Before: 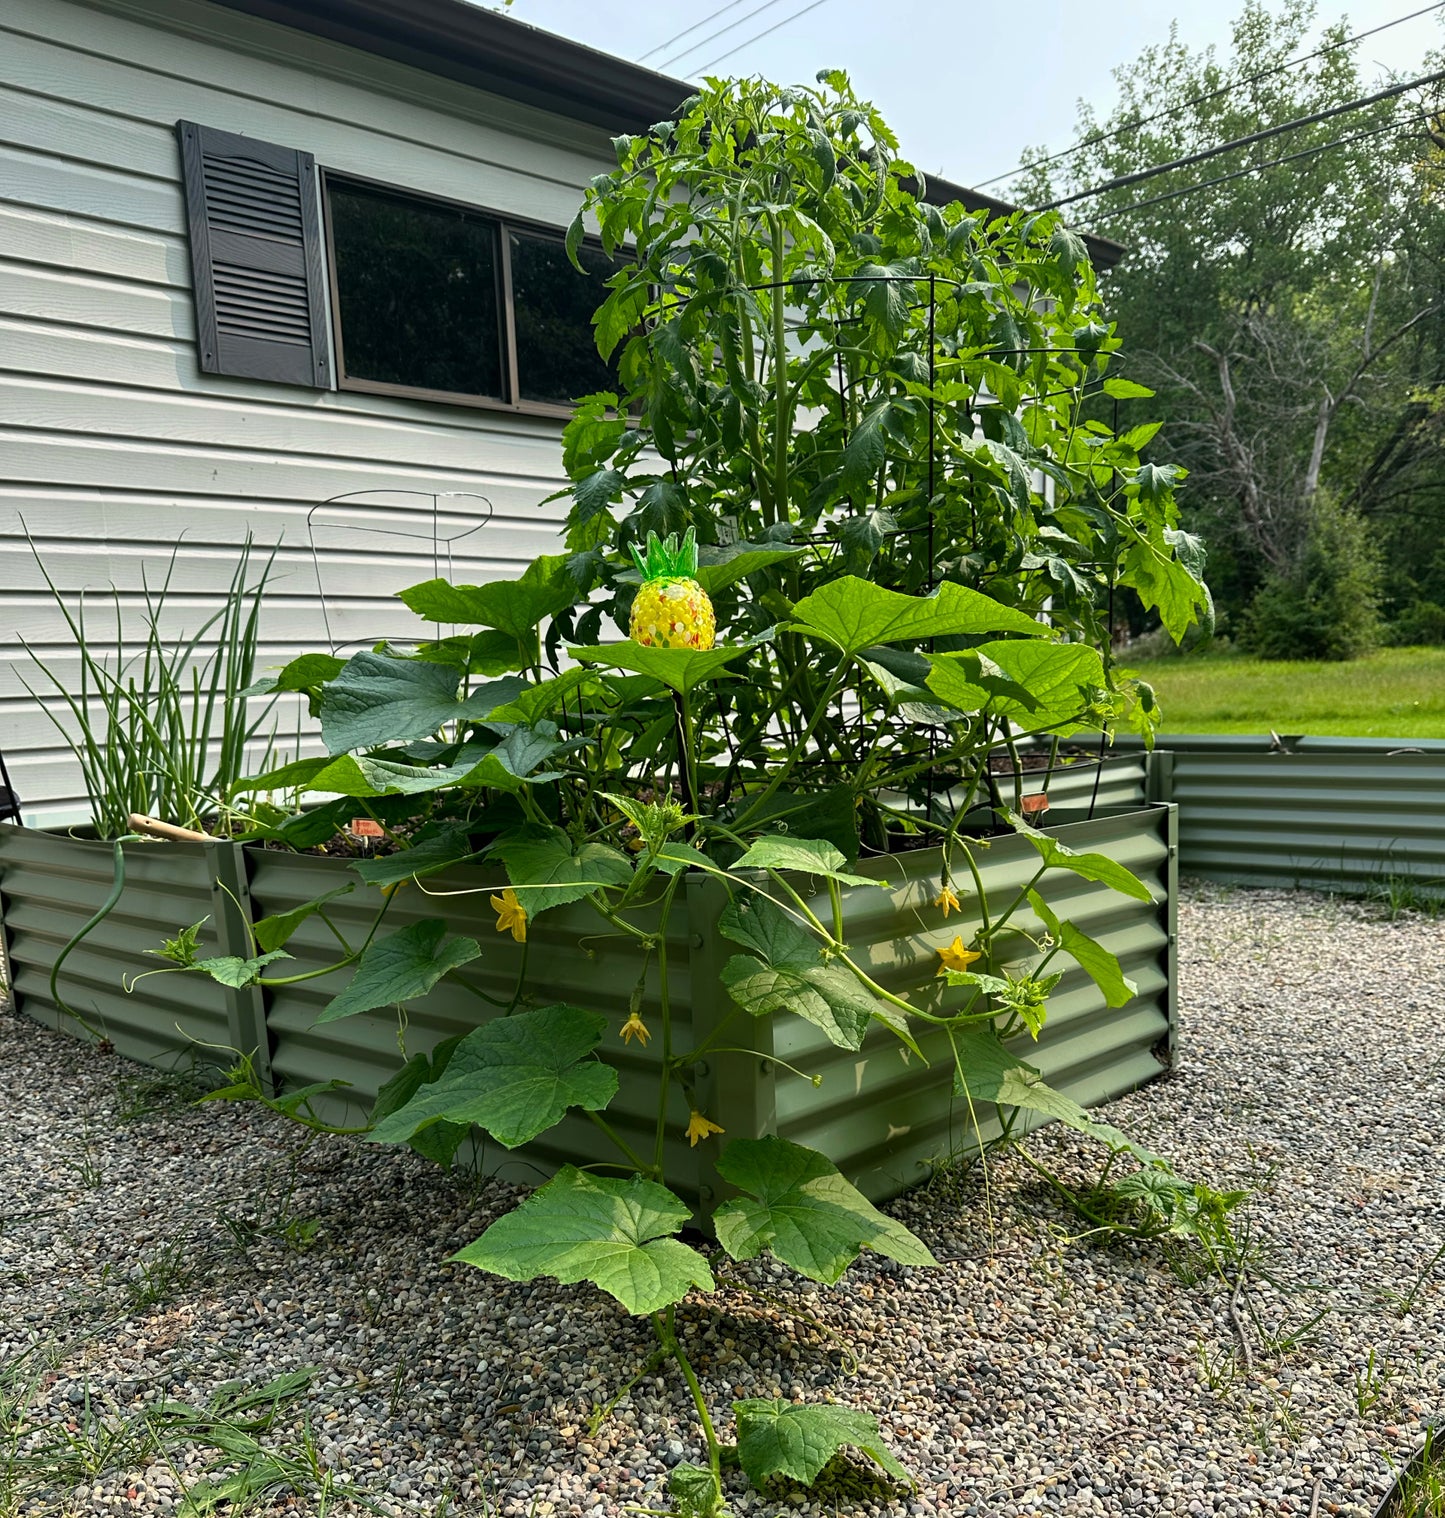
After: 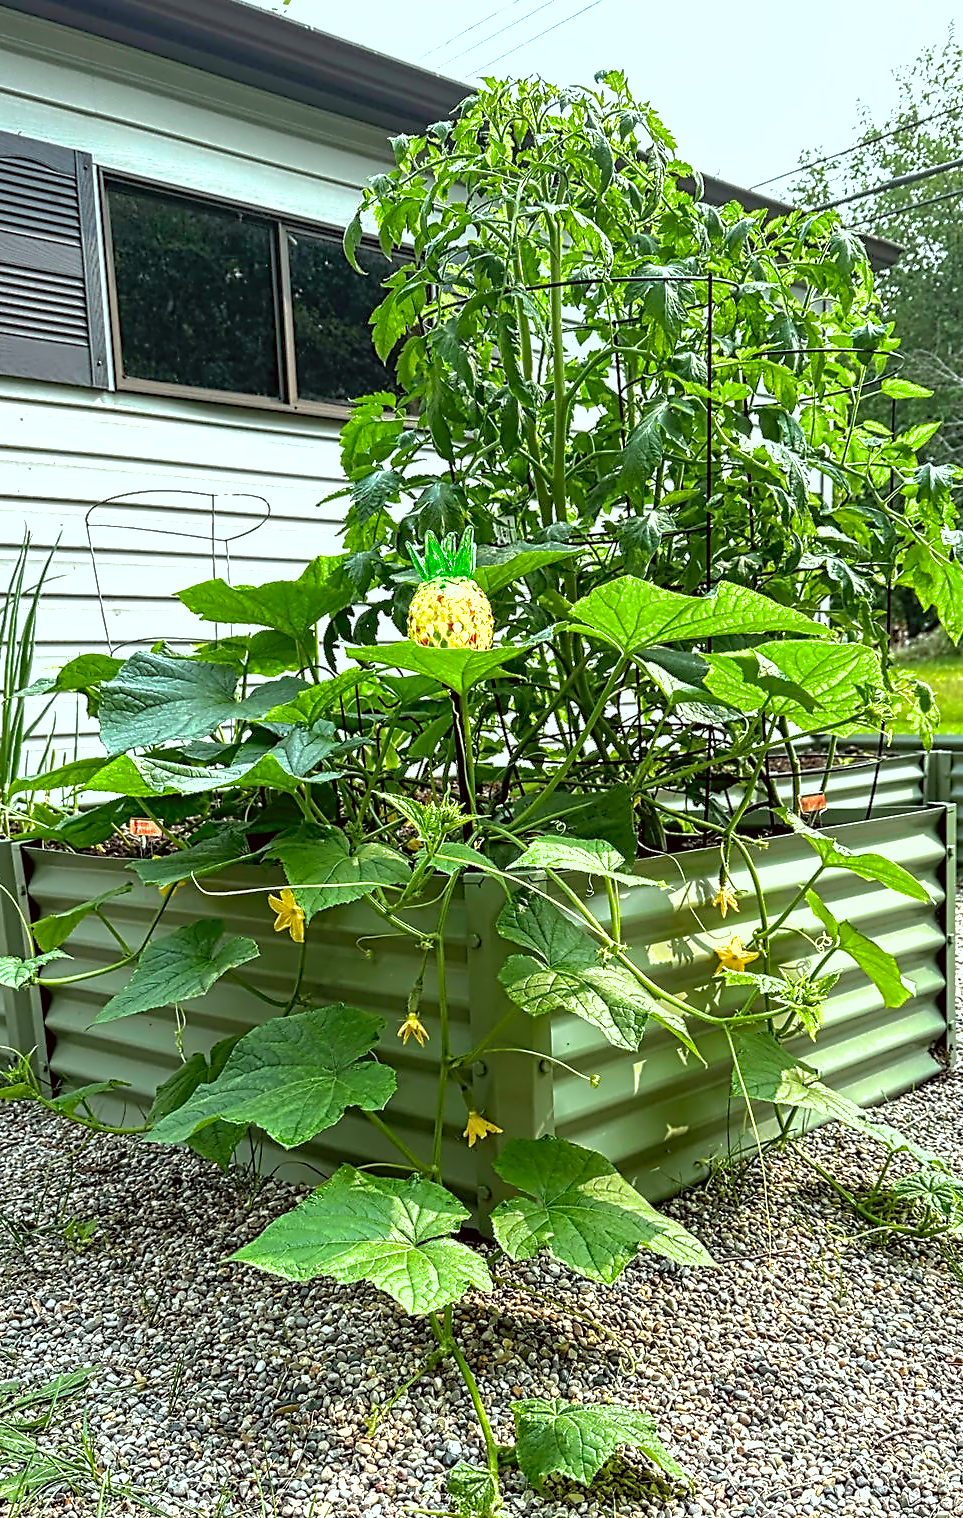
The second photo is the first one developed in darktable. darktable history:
exposure: exposure 0.637 EV, compensate exposure bias true, compensate highlight preservation false
levels: levels [0, 0.43, 0.859]
crop: left 15.393%, right 17.918%
contrast equalizer: octaves 7, y [[0.5, 0.5, 0.5, 0.515, 0.749, 0.84], [0.5 ×6], [0.5 ×6], [0, 0, 0, 0.001, 0.067, 0.262], [0 ×6]]
color correction: highlights a* -5.02, highlights b* -4.04, shadows a* 3.75, shadows b* 4.34
shadows and highlights: on, module defaults
